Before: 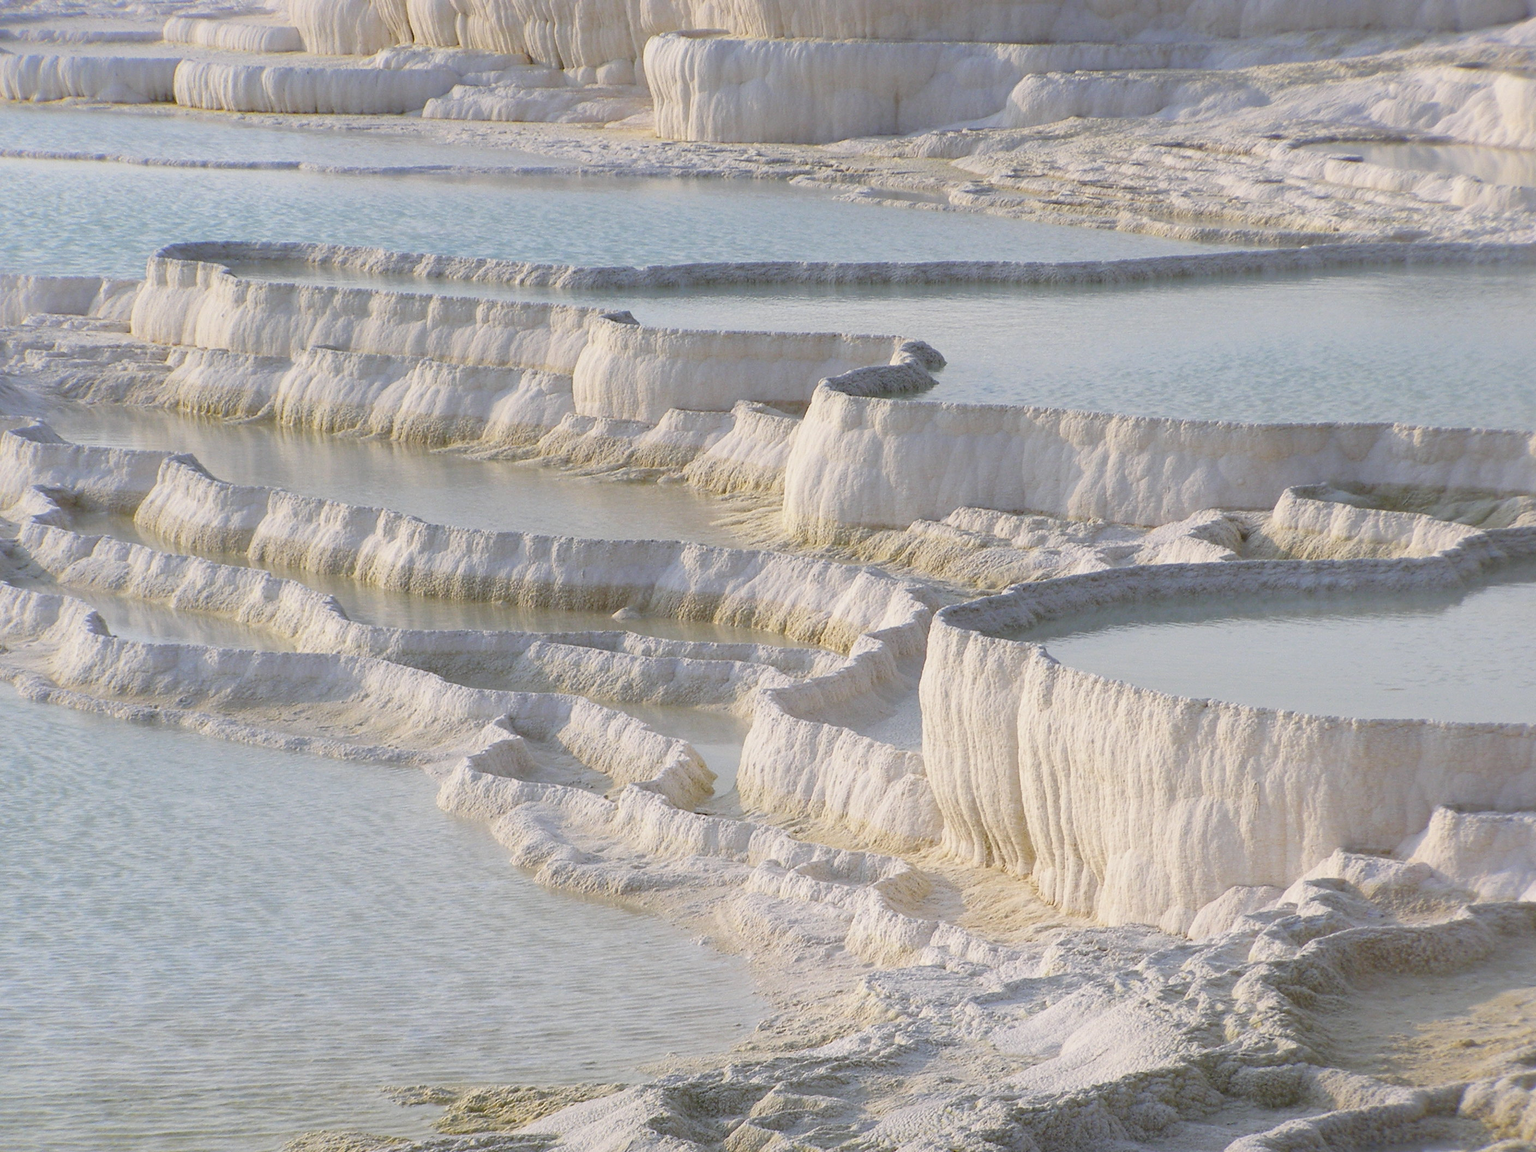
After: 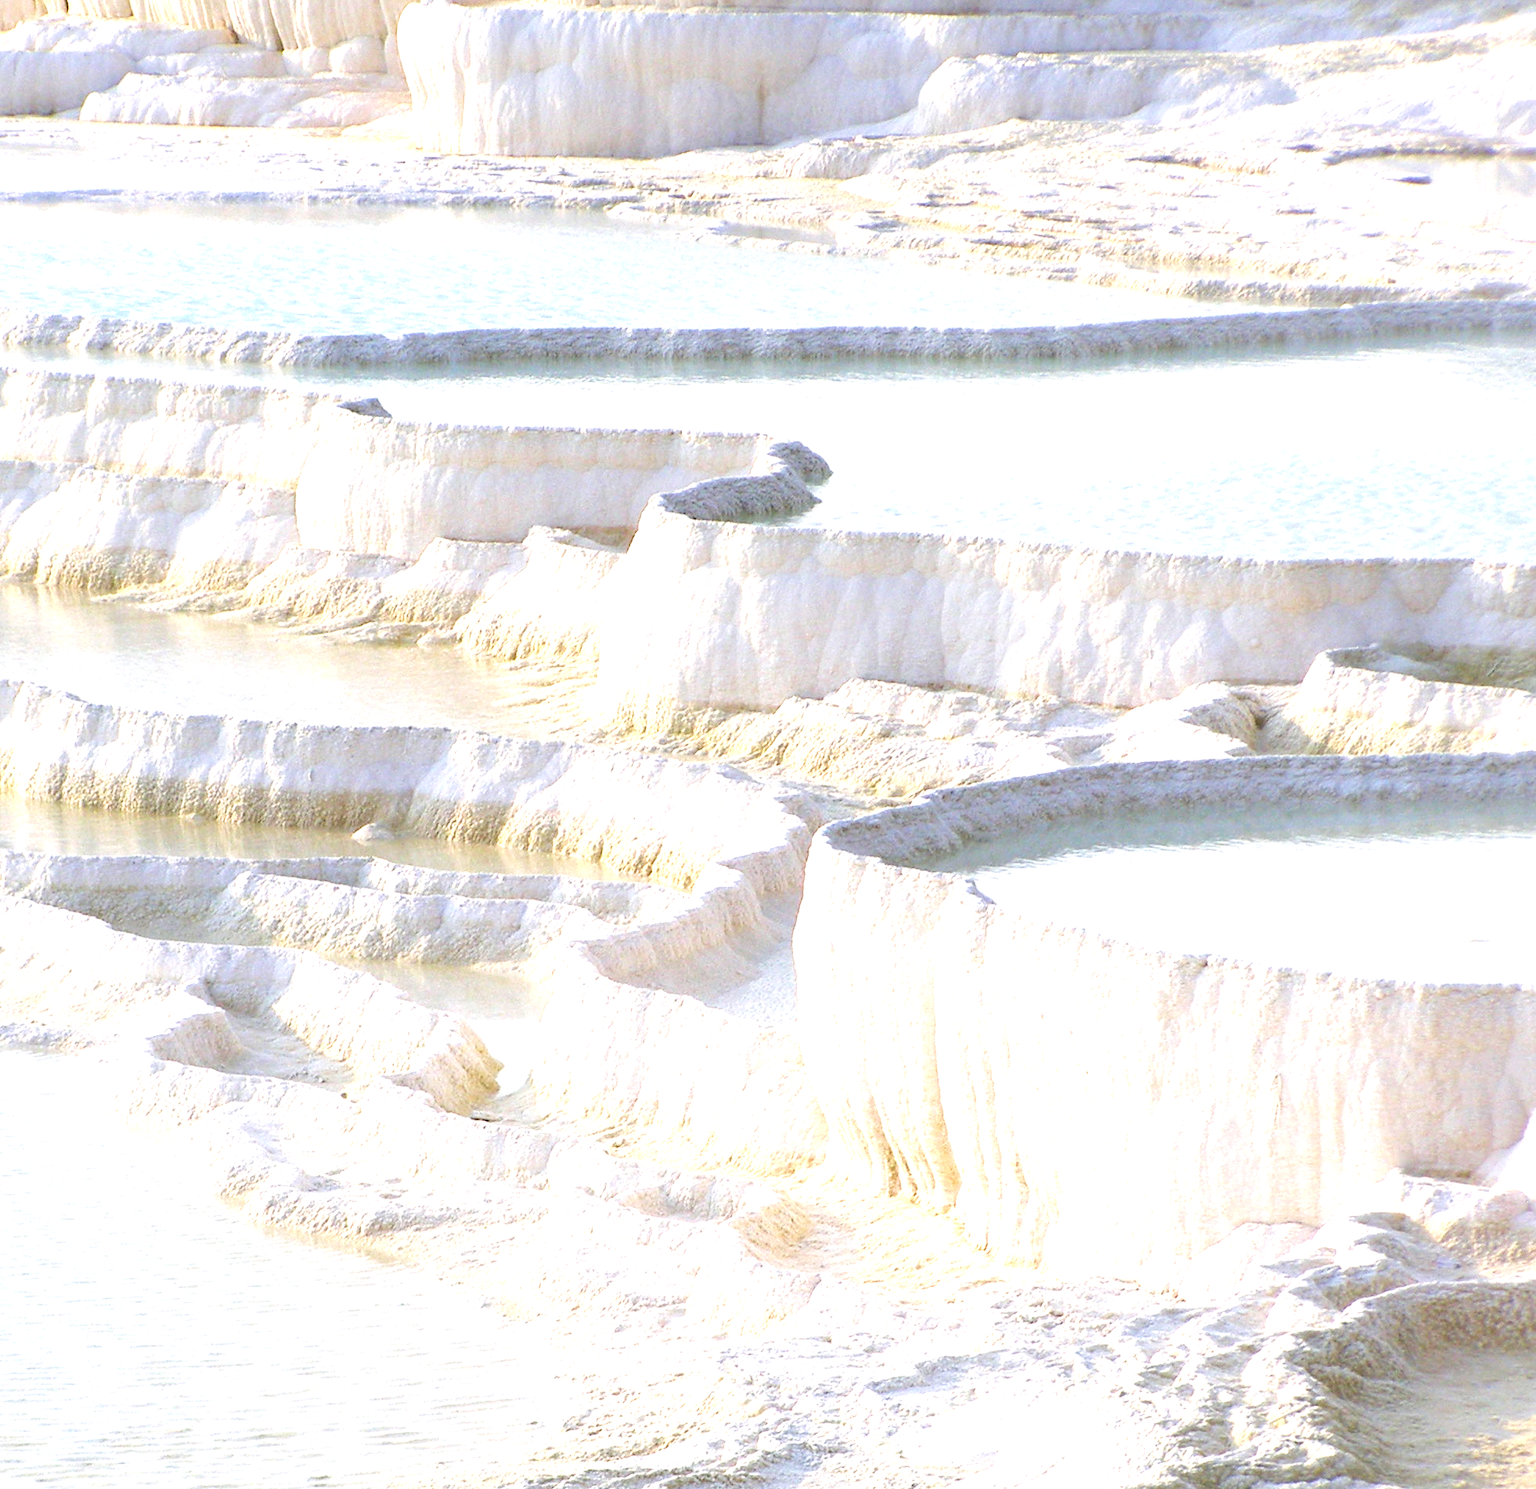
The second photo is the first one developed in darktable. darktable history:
velvia: on, module defaults
crop and rotate: left 23.868%, top 2.945%, right 6.451%, bottom 6.976%
exposure: black level correction 0, exposure 1.384 EV, compensate highlight preservation false
